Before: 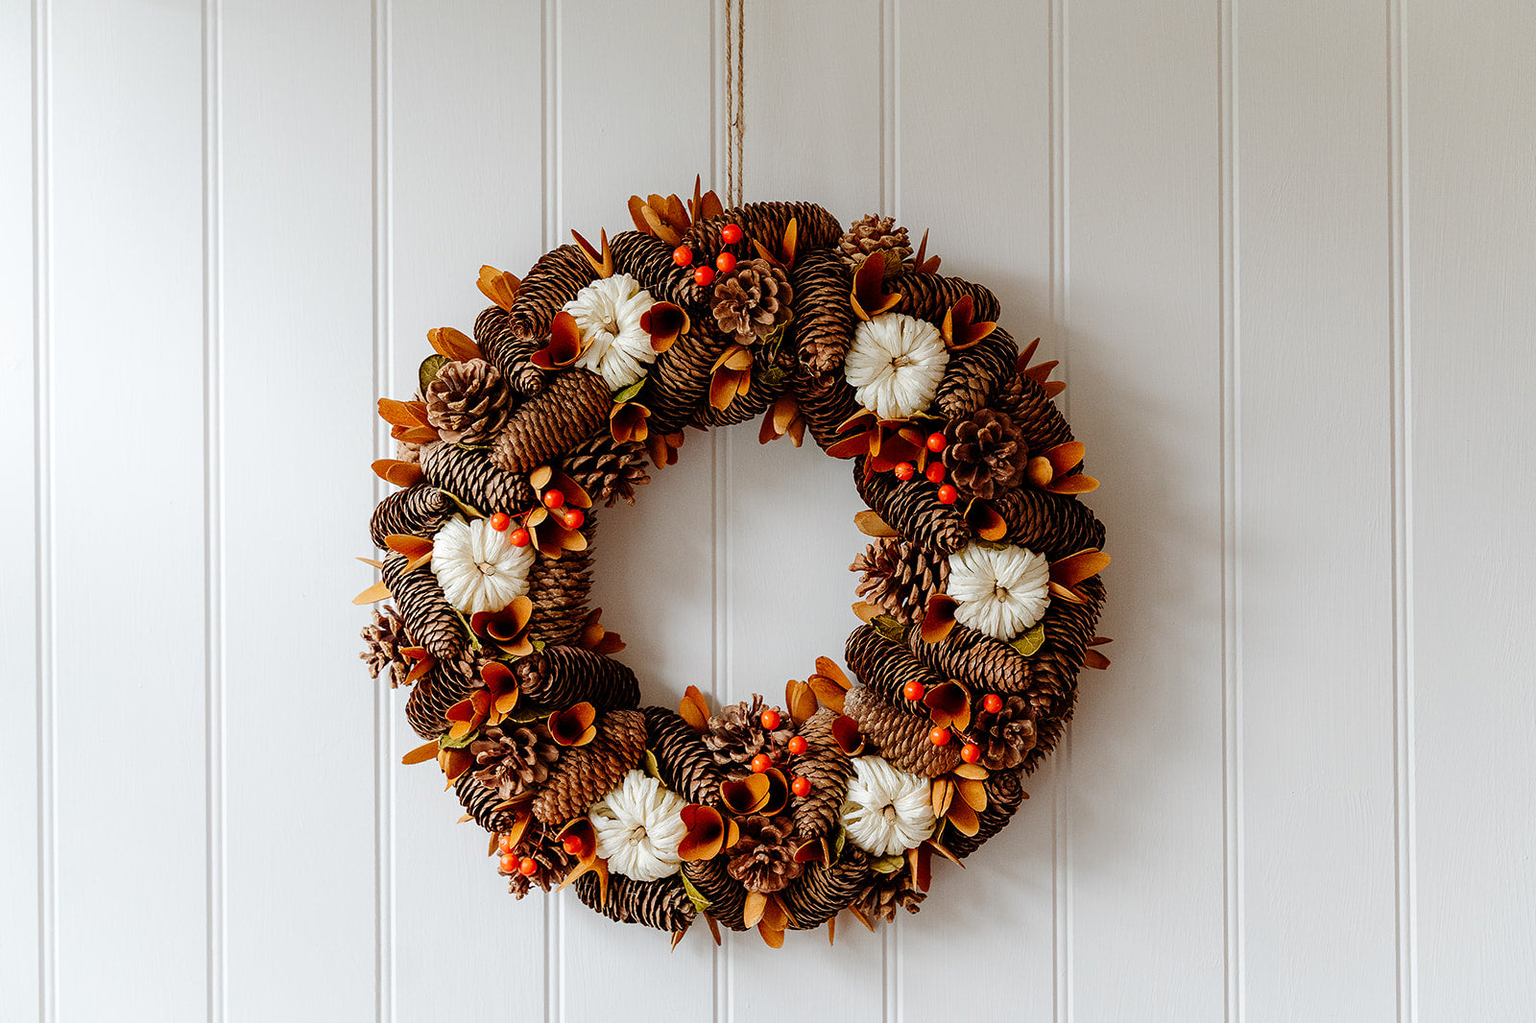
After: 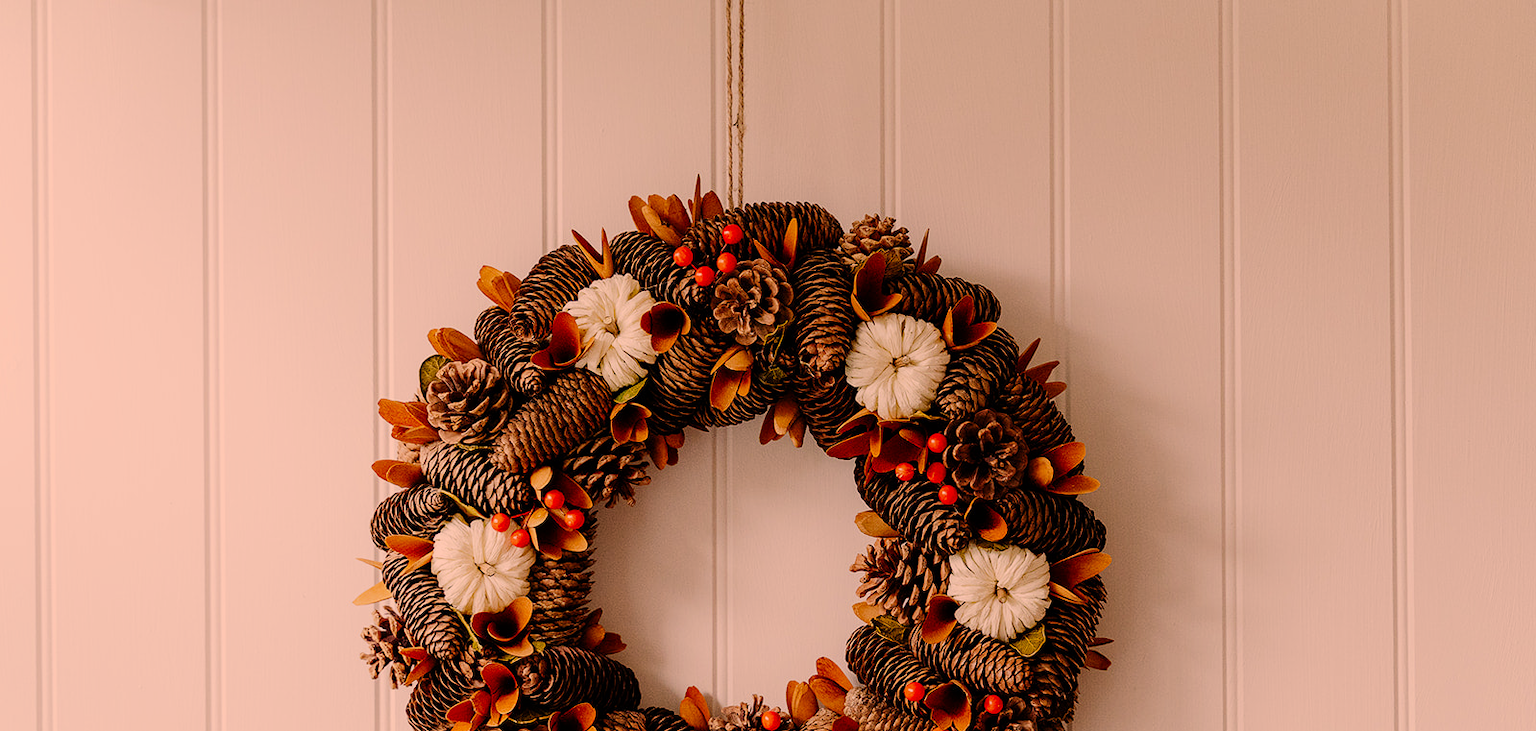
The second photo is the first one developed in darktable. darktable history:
filmic rgb: black relative exposure -16 EV, white relative exposure 4.97 EV, hardness 6.25
crop: bottom 28.576%
color correction: highlights a* 21.88, highlights b* 22.25
